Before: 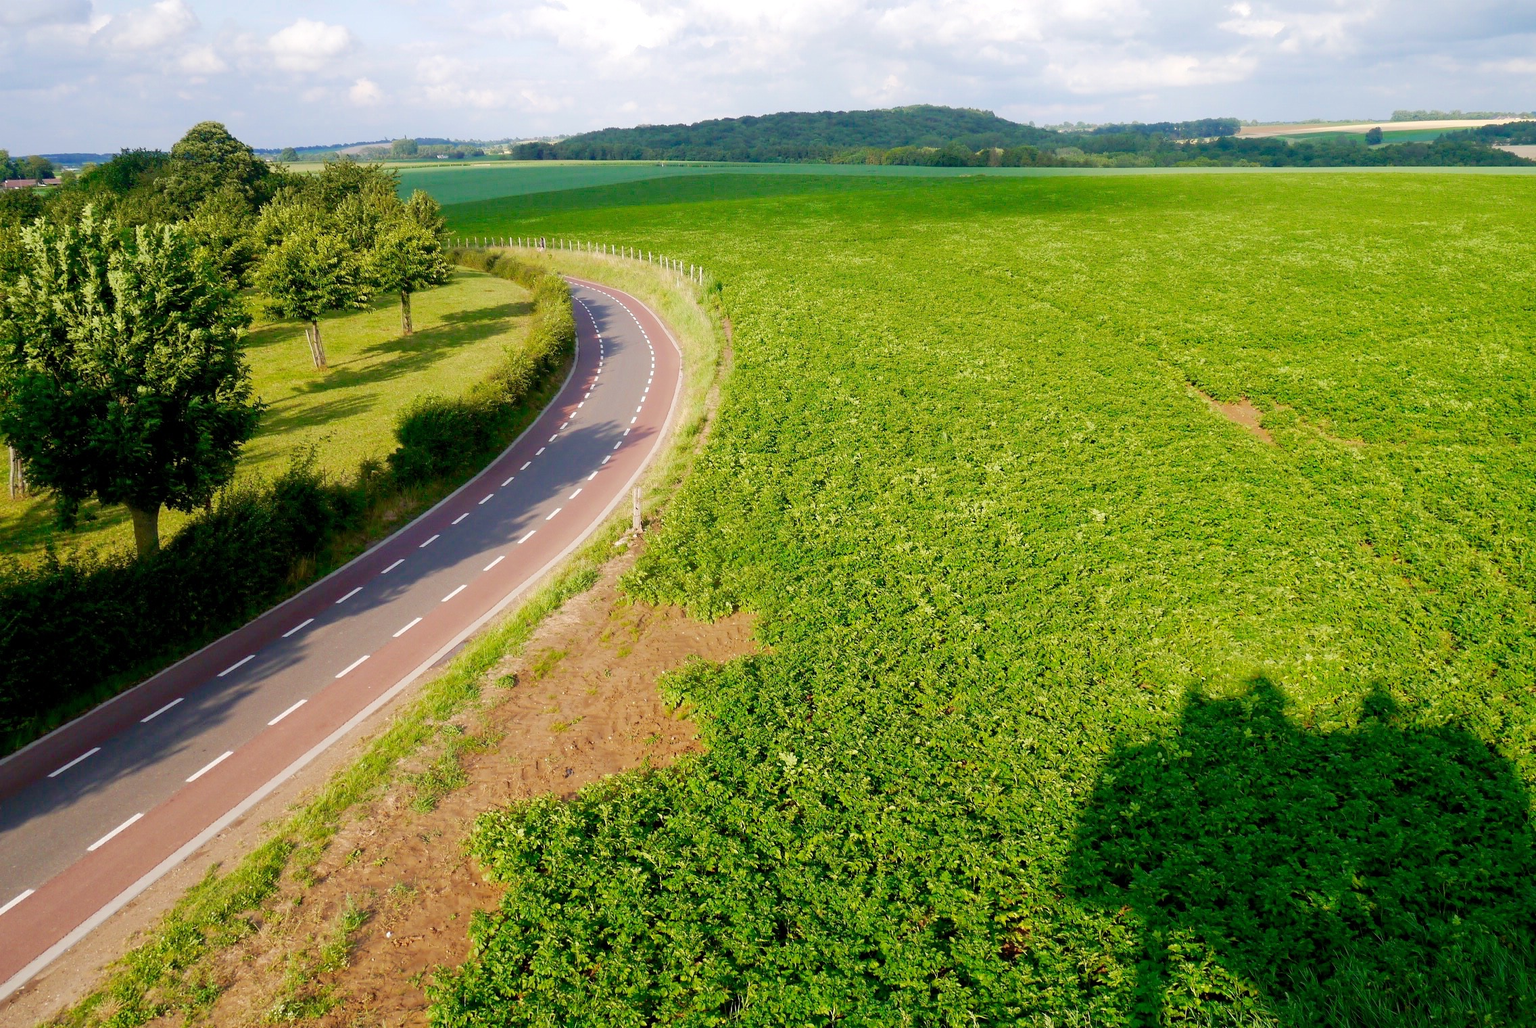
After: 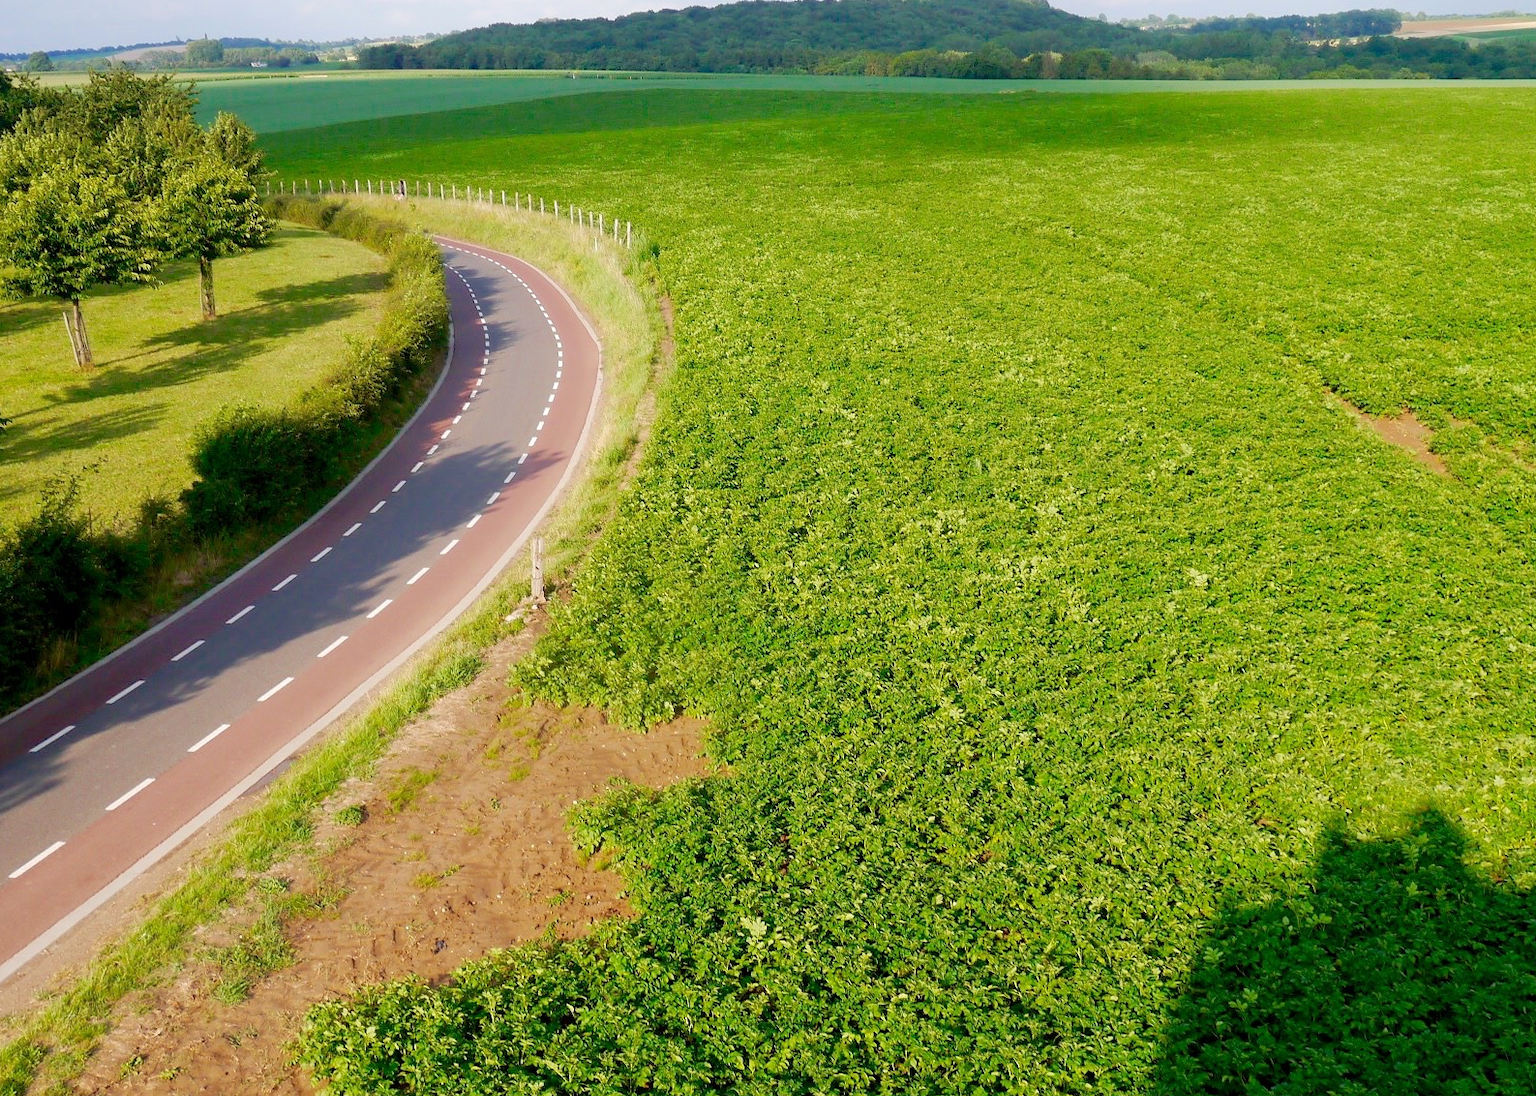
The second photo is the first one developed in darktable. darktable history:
crop and rotate: left 17.073%, top 10.907%, right 13.043%, bottom 14.505%
